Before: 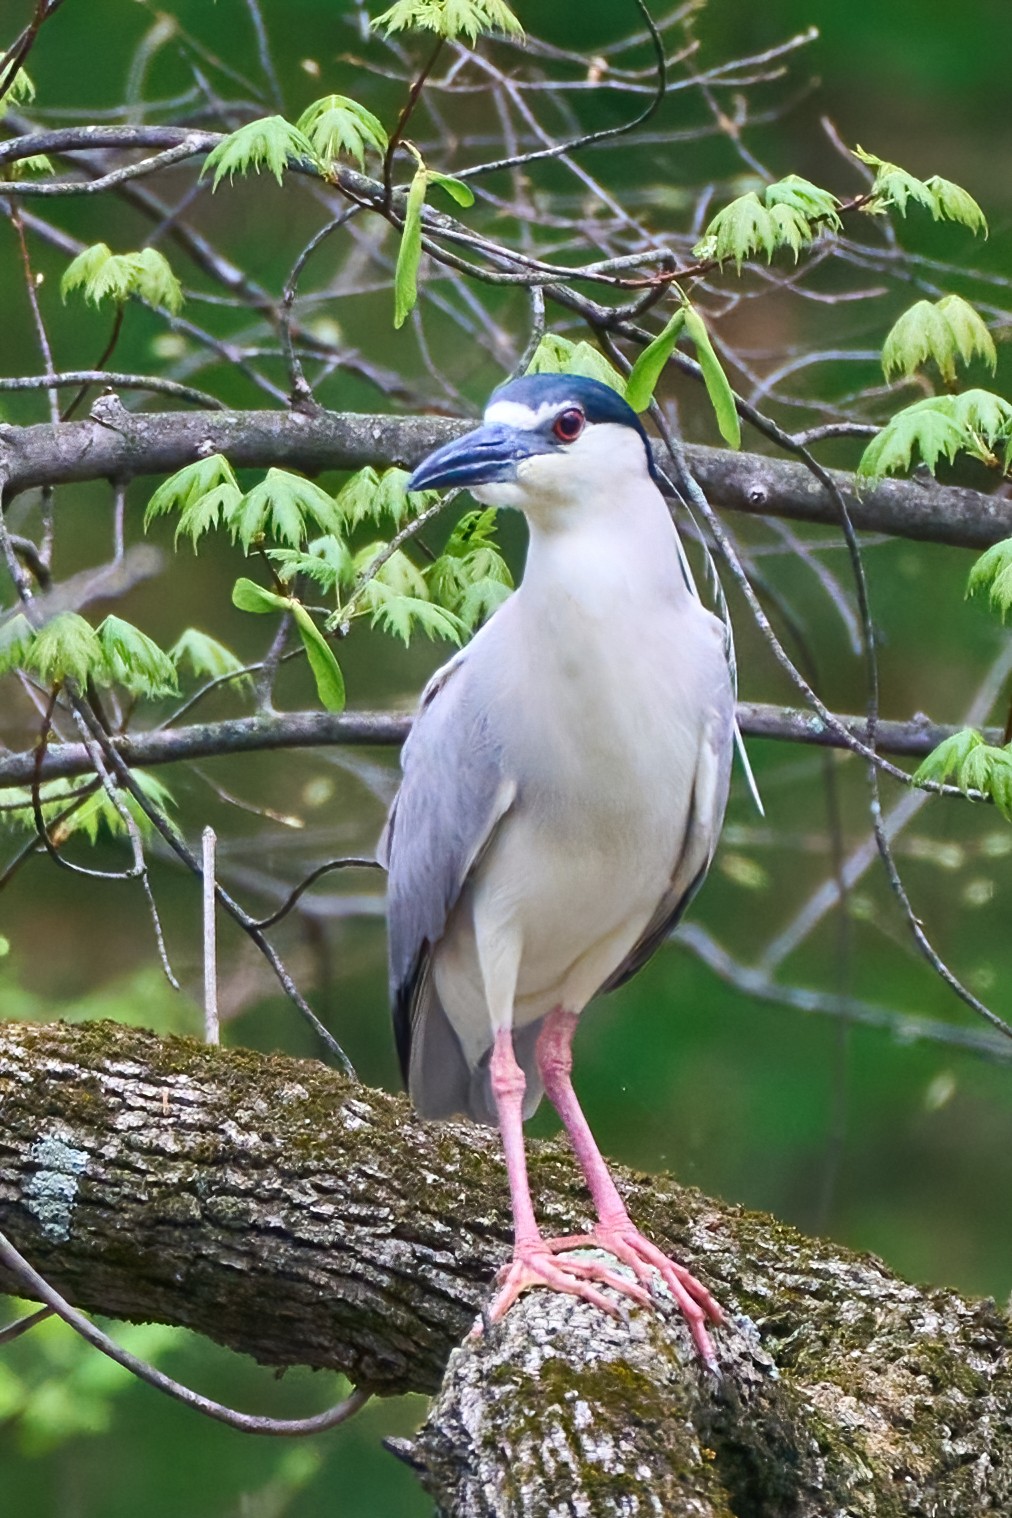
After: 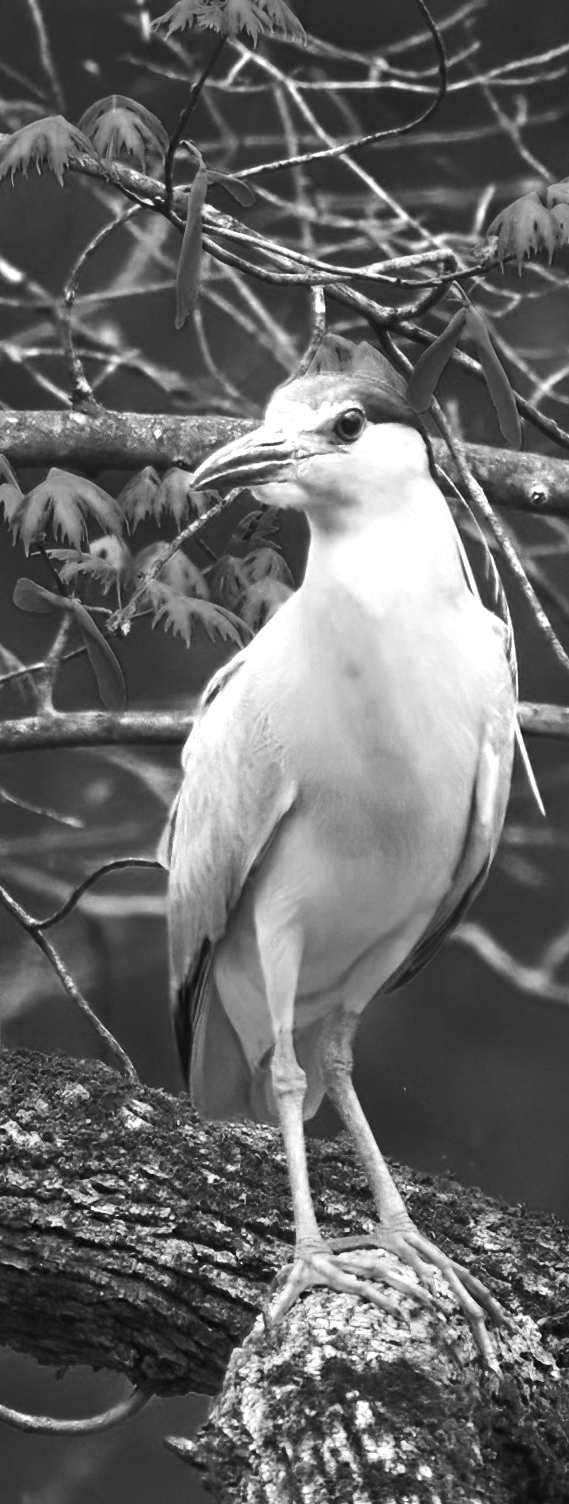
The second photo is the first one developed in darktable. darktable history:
crop: left 21.721%, right 22.035%, bottom 0.003%
color zones: curves: ch0 [(0.287, 0.048) (0.493, 0.484) (0.737, 0.816)]; ch1 [(0, 0) (0.143, 0) (0.286, 0) (0.429, 0) (0.571, 0) (0.714, 0) (0.857, 0)]
